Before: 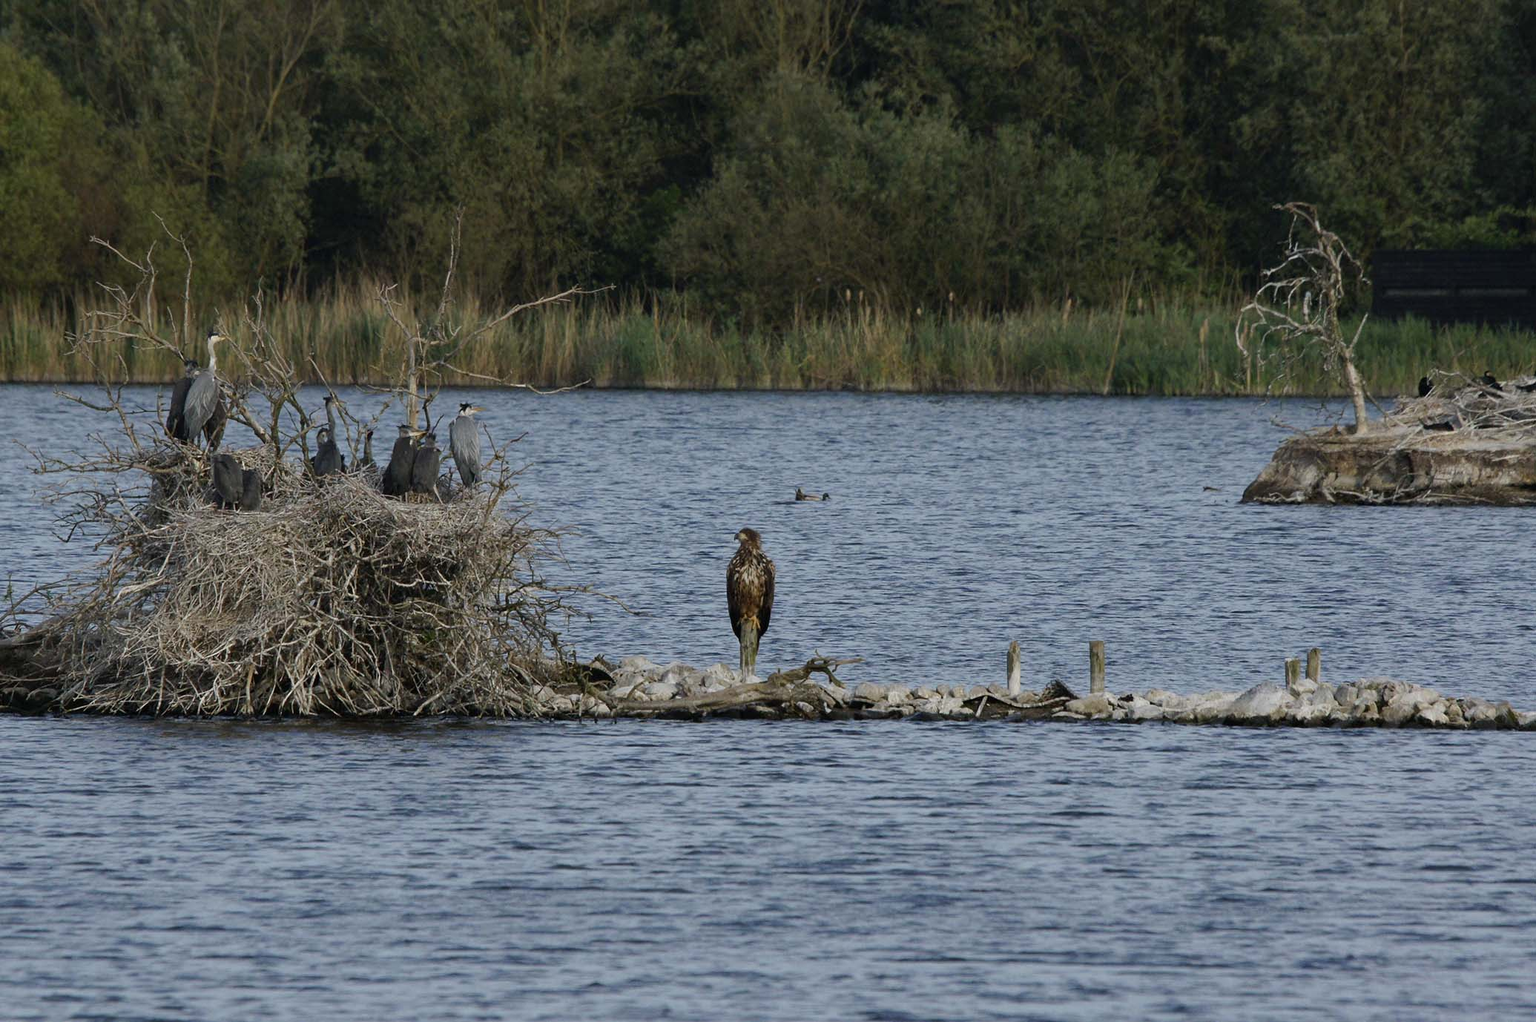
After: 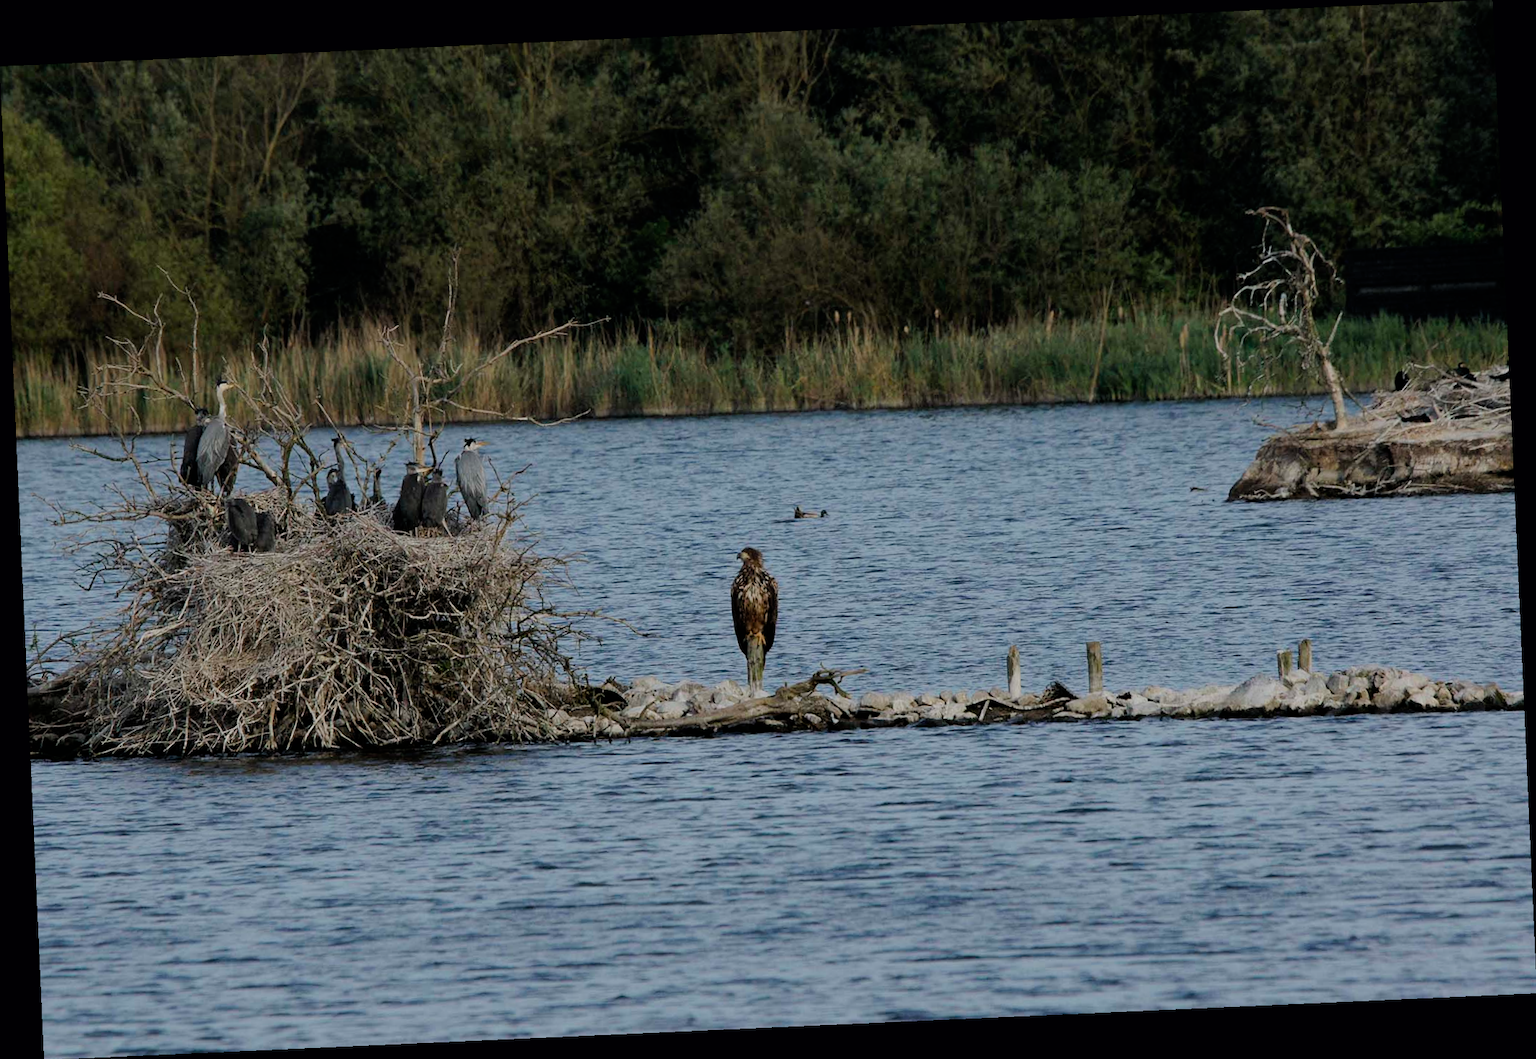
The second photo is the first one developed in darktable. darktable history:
filmic rgb: black relative exposure -7.65 EV, white relative exposure 4.56 EV, hardness 3.61, color science v6 (2022)
rotate and perspective: rotation -2.56°, automatic cropping off
